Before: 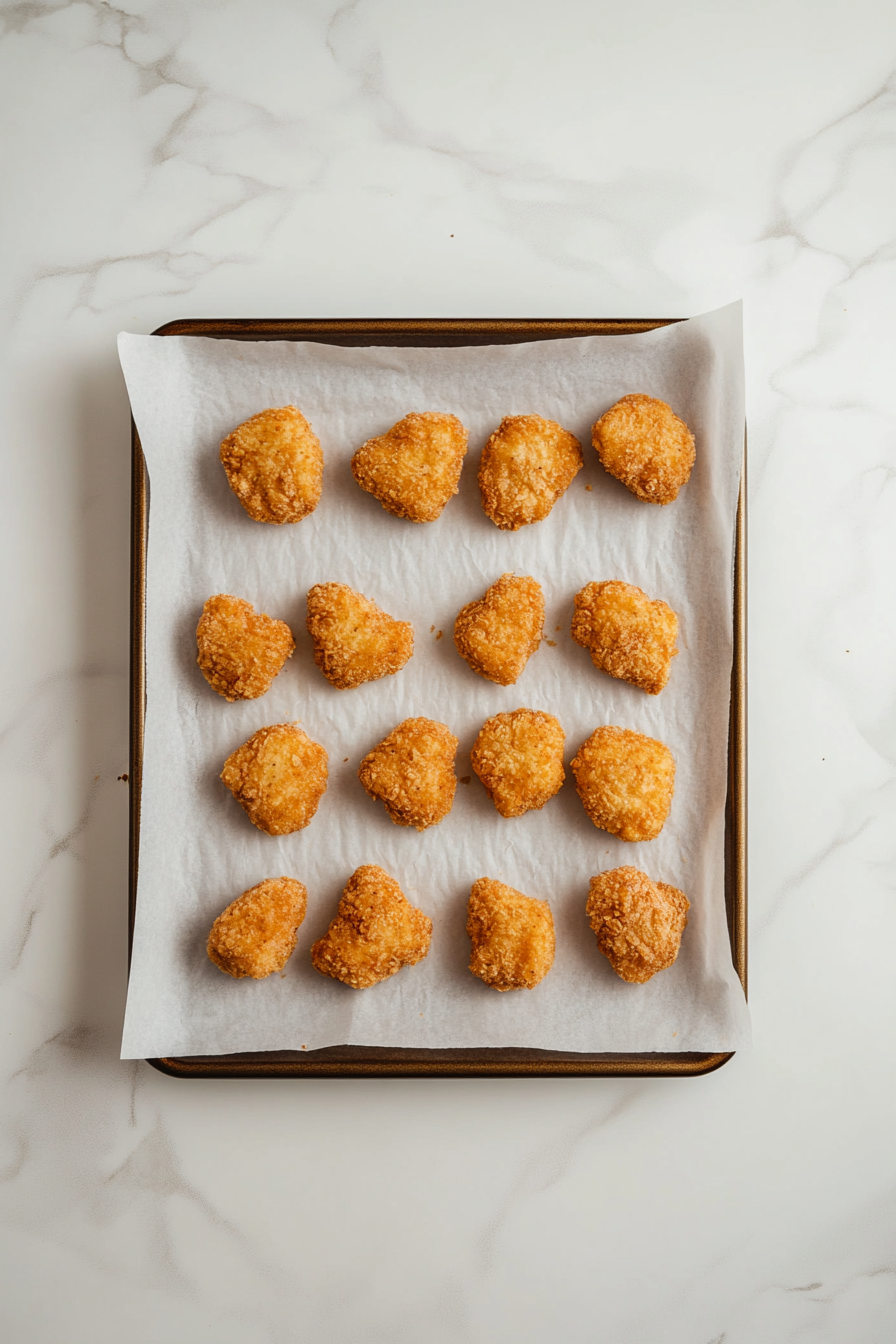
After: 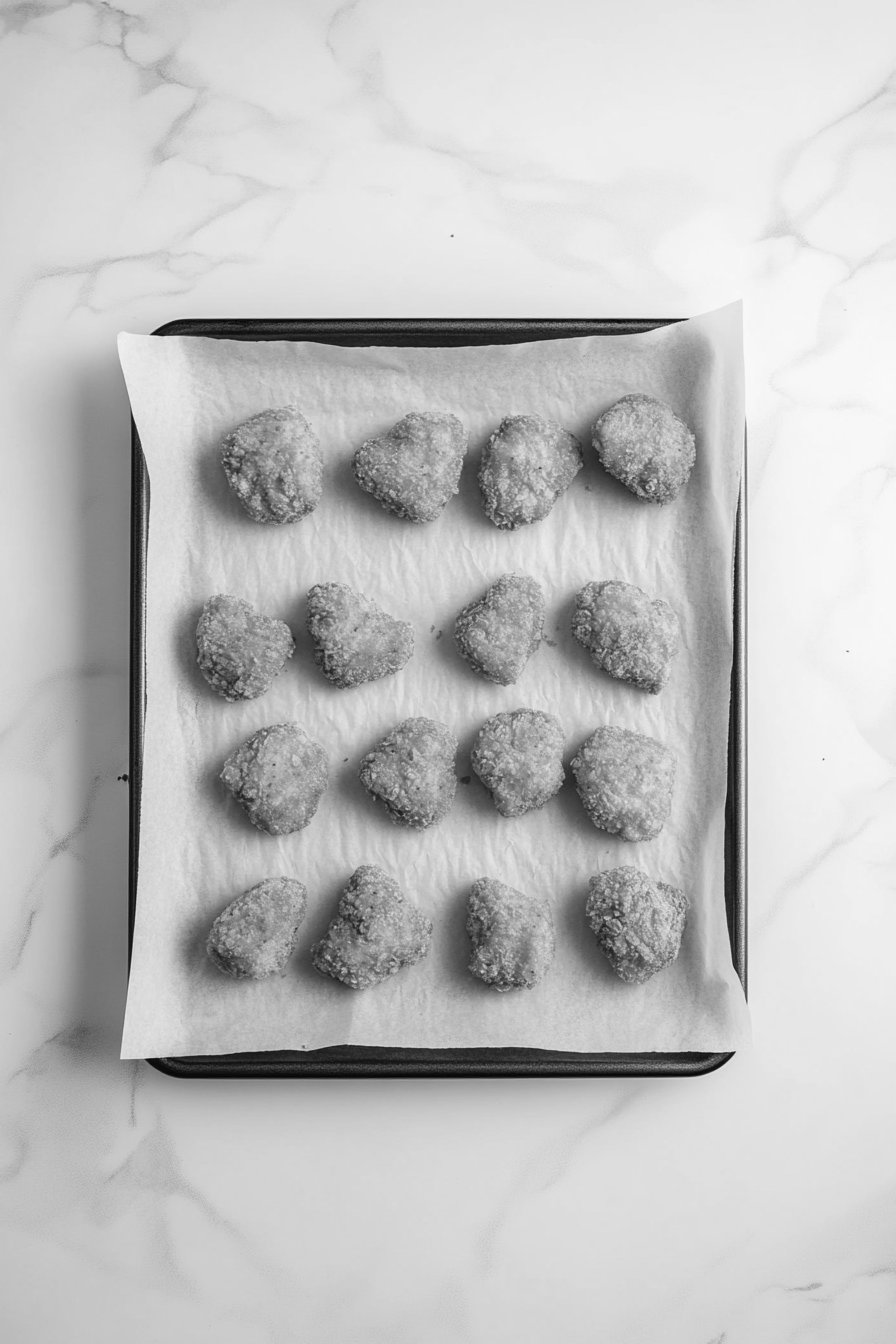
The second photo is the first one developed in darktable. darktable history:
shadows and highlights: shadows -12.5, white point adjustment 4, highlights 28.33
white balance: red 0.978, blue 0.999
monochrome: on, module defaults
